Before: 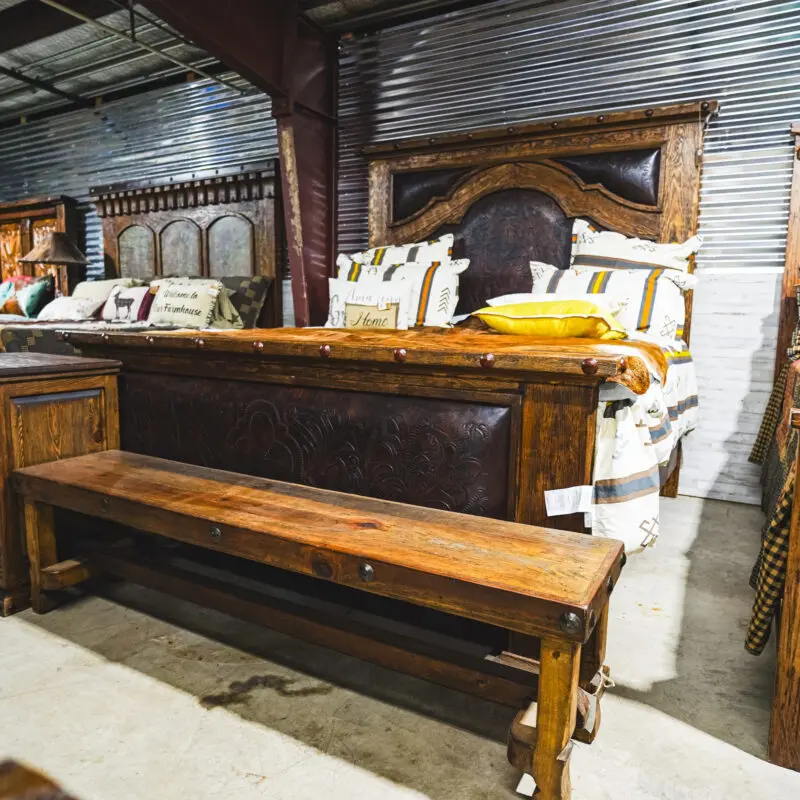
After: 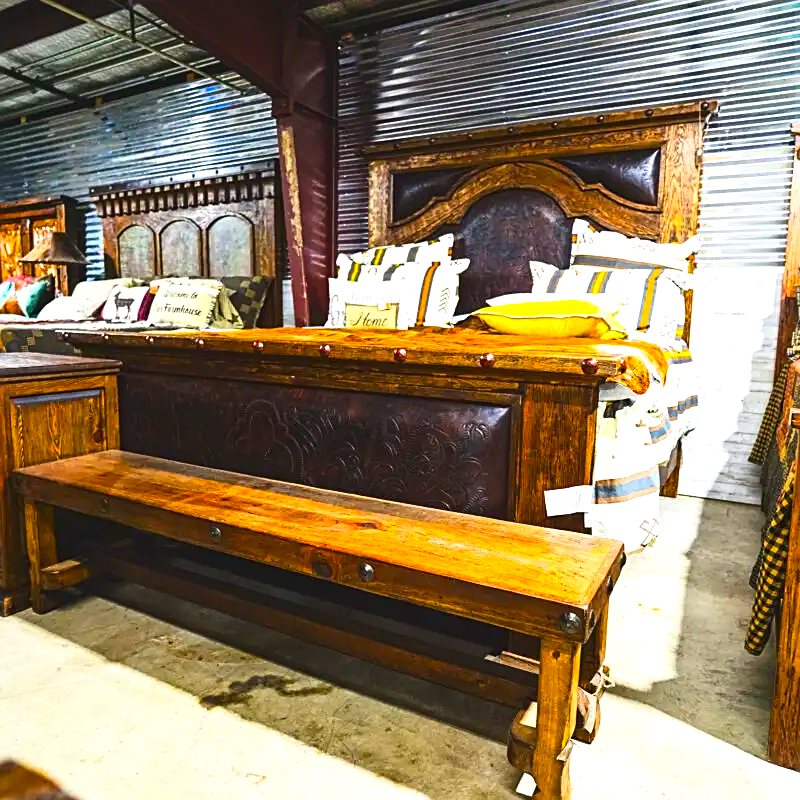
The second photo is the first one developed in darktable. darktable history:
contrast brightness saturation: contrast 0.164, saturation 0.317
exposure: black level correction -0.002, exposure 0.532 EV, compensate highlight preservation false
color balance rgb: white fulcrum 0.073 EV, perceptual saturation grading › global saturation 16.87%, global vibrance 20%
sharpen: on, module defaults
